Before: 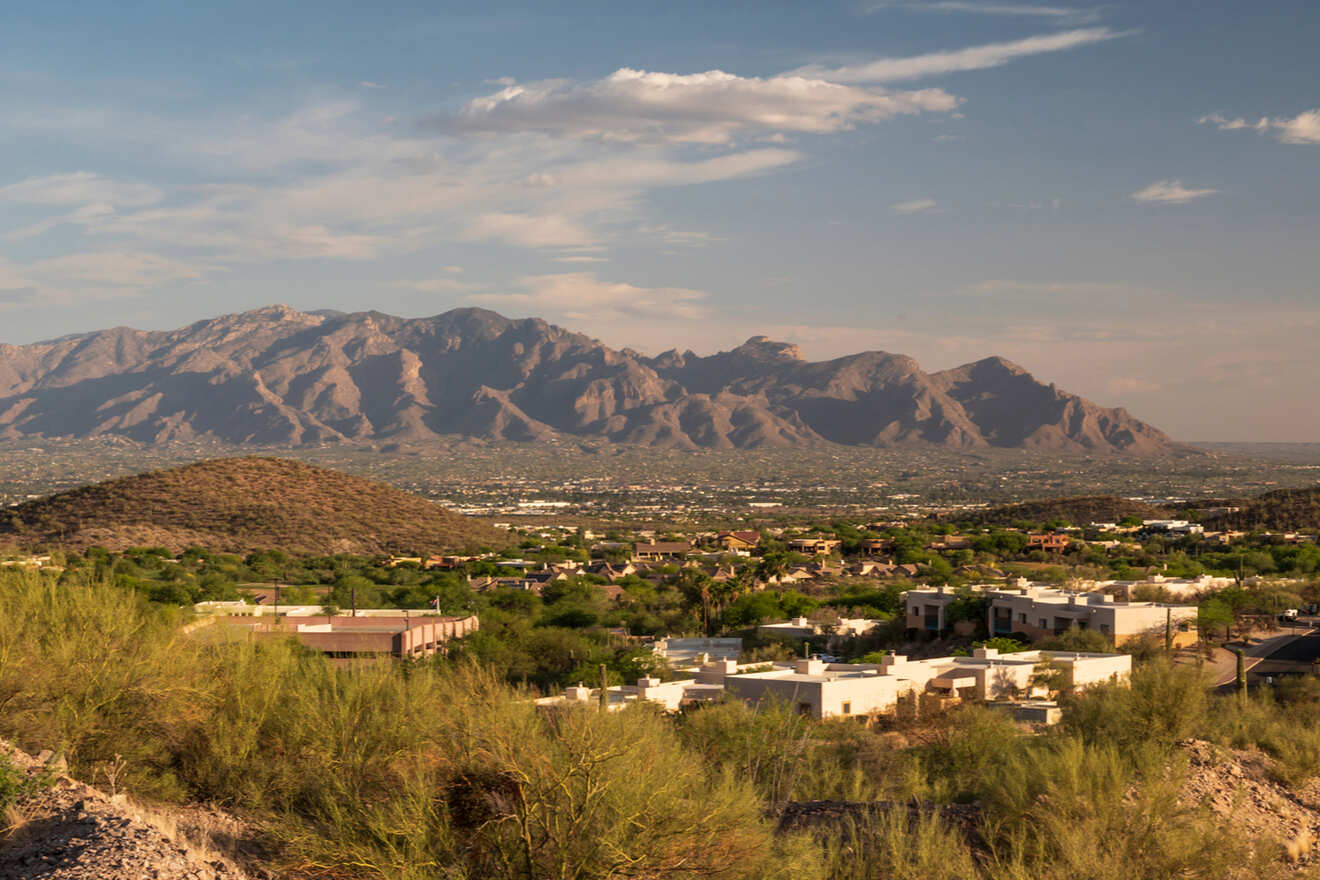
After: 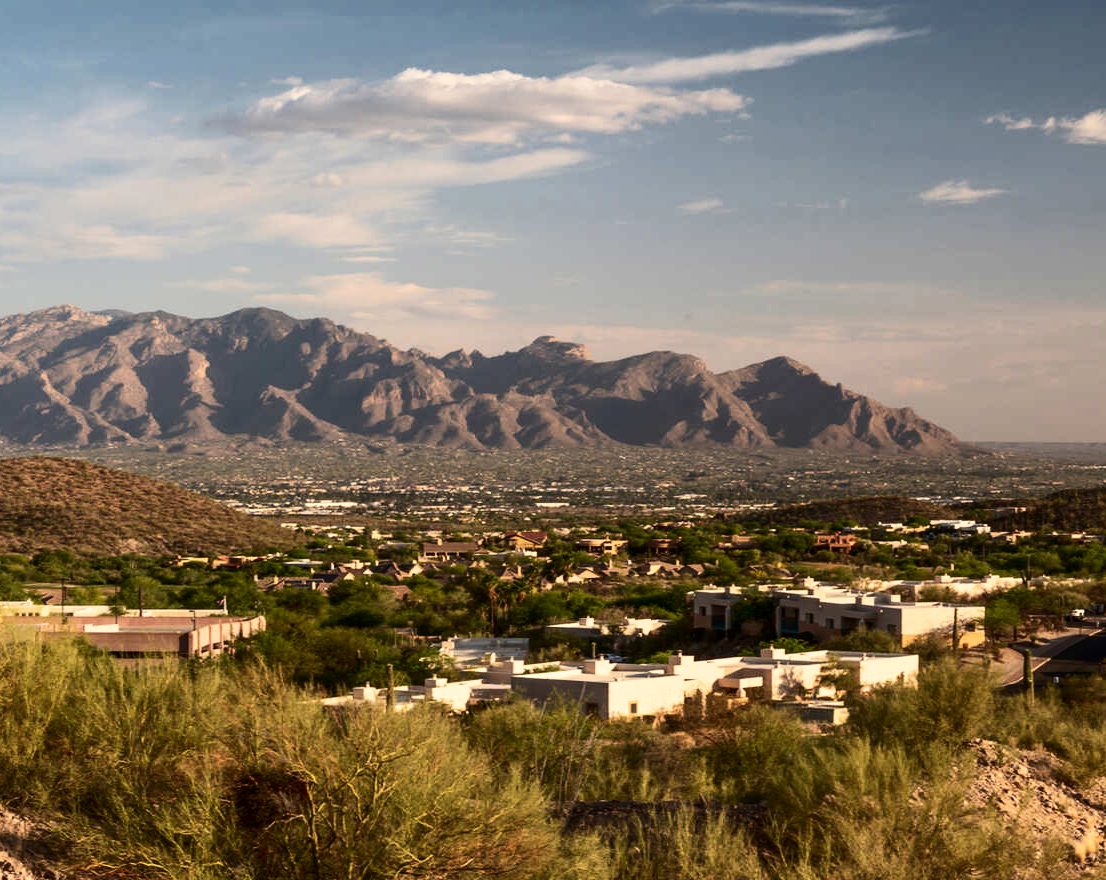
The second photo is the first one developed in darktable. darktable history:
crop: left 16.145%
contrast brightness saturation: contrast 0.28
